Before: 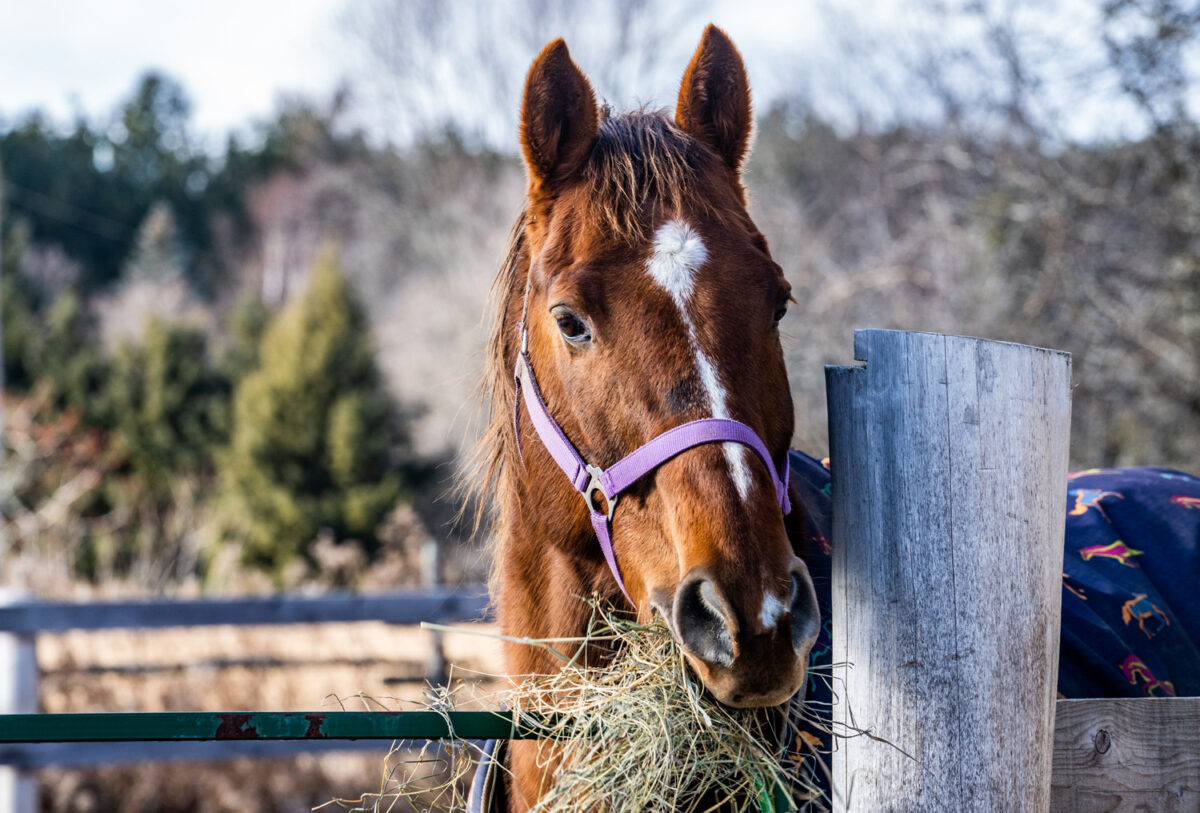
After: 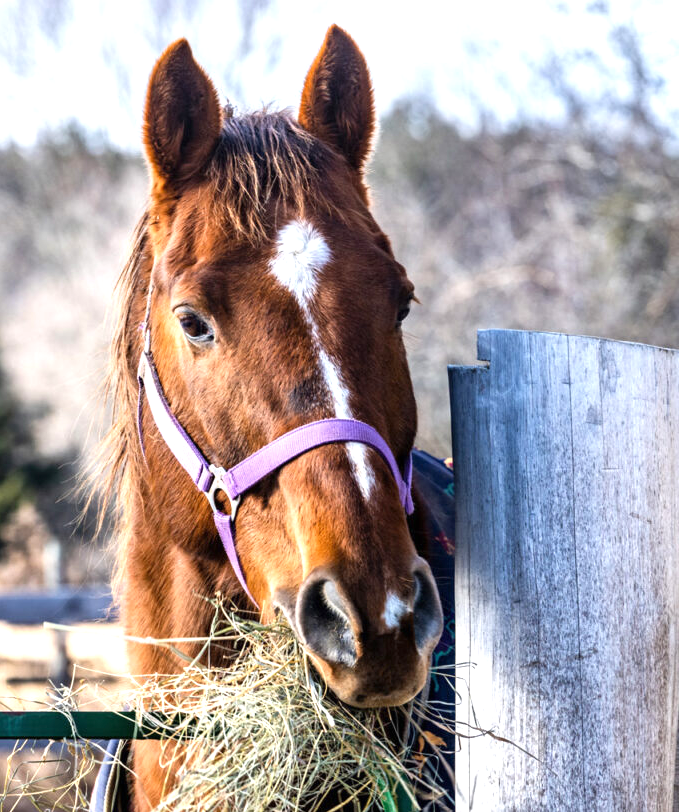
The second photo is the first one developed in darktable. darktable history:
white balance: emerald 1
crop: left 31.458%, top 0%, right 11.876%
exposure: black level correction 0, exposure 0.7 EV, compensate exposure bias true, compensate highlight preservation false
